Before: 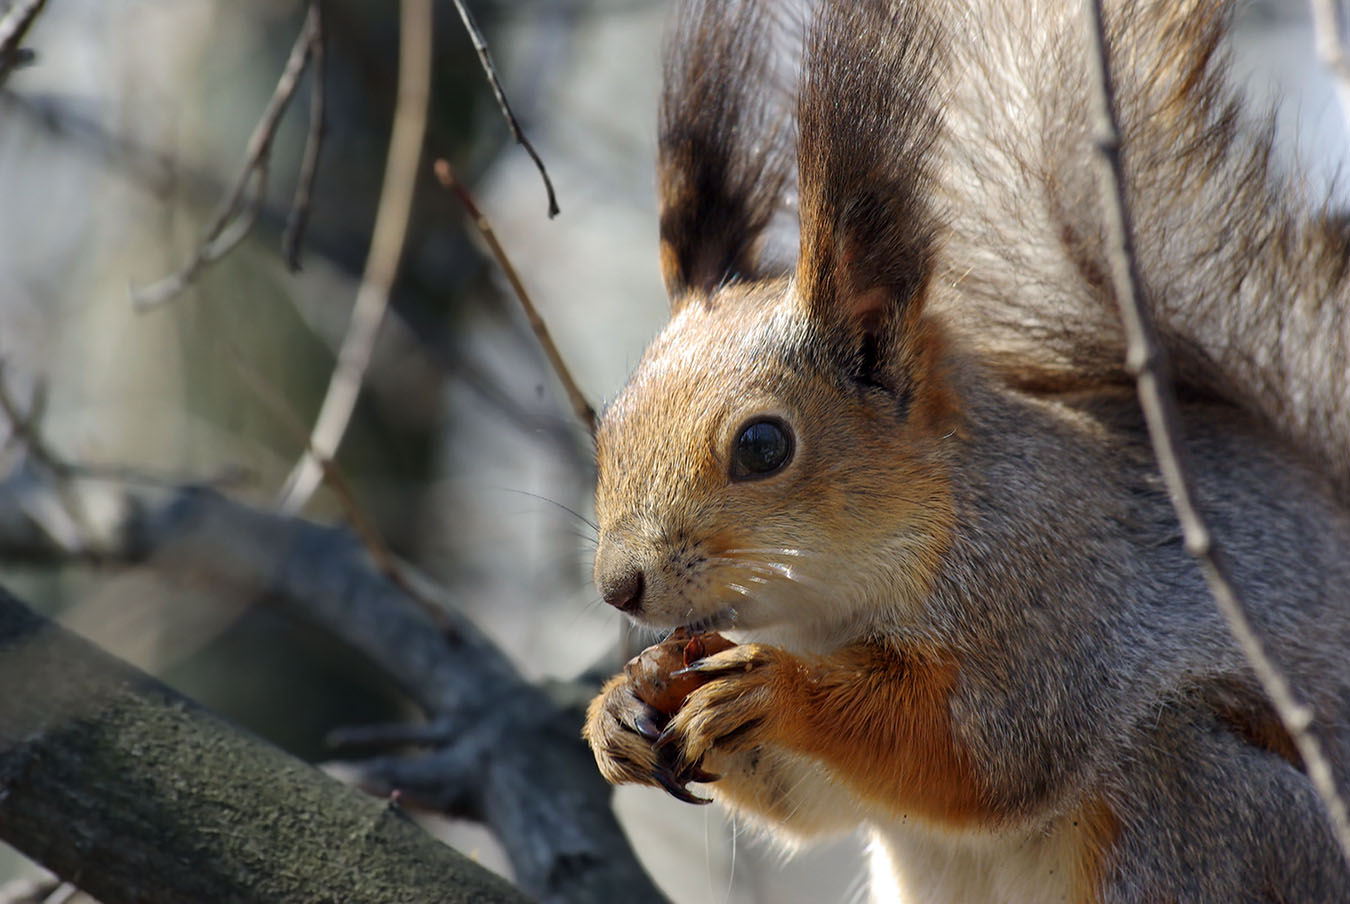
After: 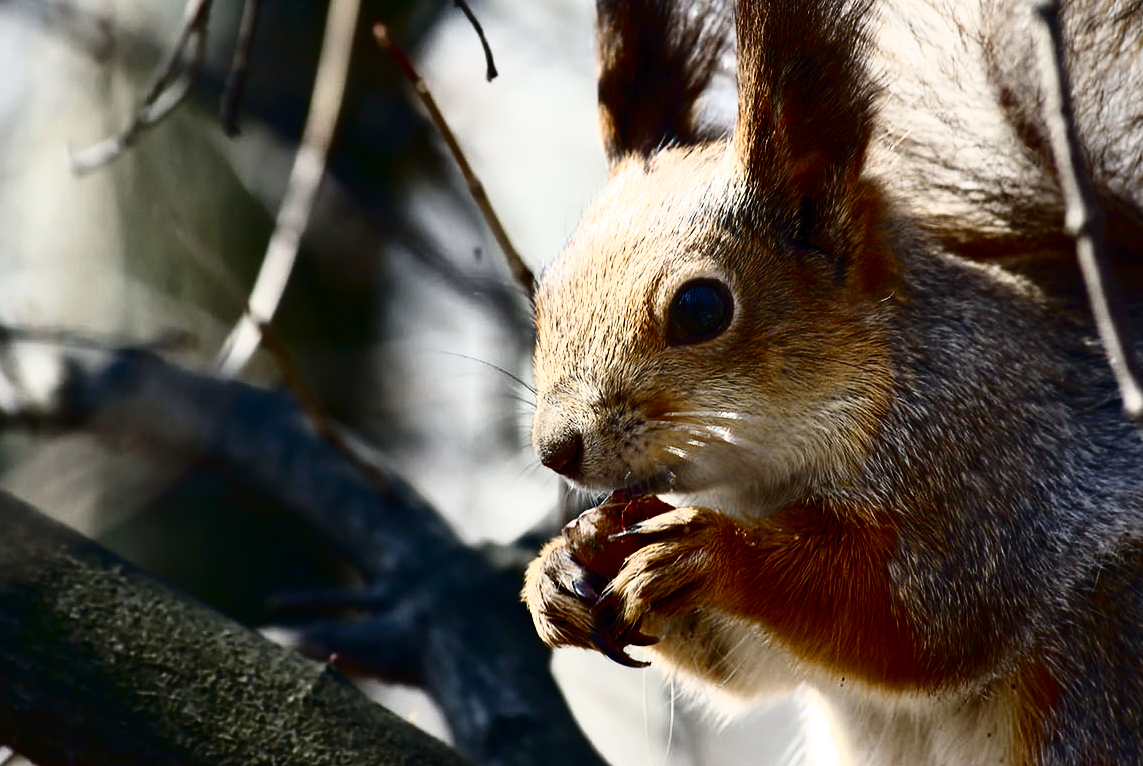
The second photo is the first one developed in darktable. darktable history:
crop and rotate: left 4.643%, top 15.258%, right 10.644%
tone curve: curves: ch0 [(0, 0) (0.003, 0.001) (0.011, 0.005) (0.025, 0.01) (0.044, 0.016) (0.069, 0.019) (0.1, 0.024) (0.136, 0.03) (0.177, 0.045) (0.224, 0.071) (0.277, 0.122) (0.335, 0.202) (0.399, 0.326) (0.468, 0.471) (0.543, 0.638) (0.623, 0.798) (0.709, 0.913) (0.801, 0.97) (0.898, 0.983) (1, 1)], color space Lab, independent channels, preserve colors none
color balance rgb: perceptual saturation grading › global saturation 20%, perceptual saturation grading › highlights -49.339%, perceptual saturation grading › shadows 26.166%
exposure: exposure 0.296 EV, compensate exposure bias true, compensate highlight preservation false
